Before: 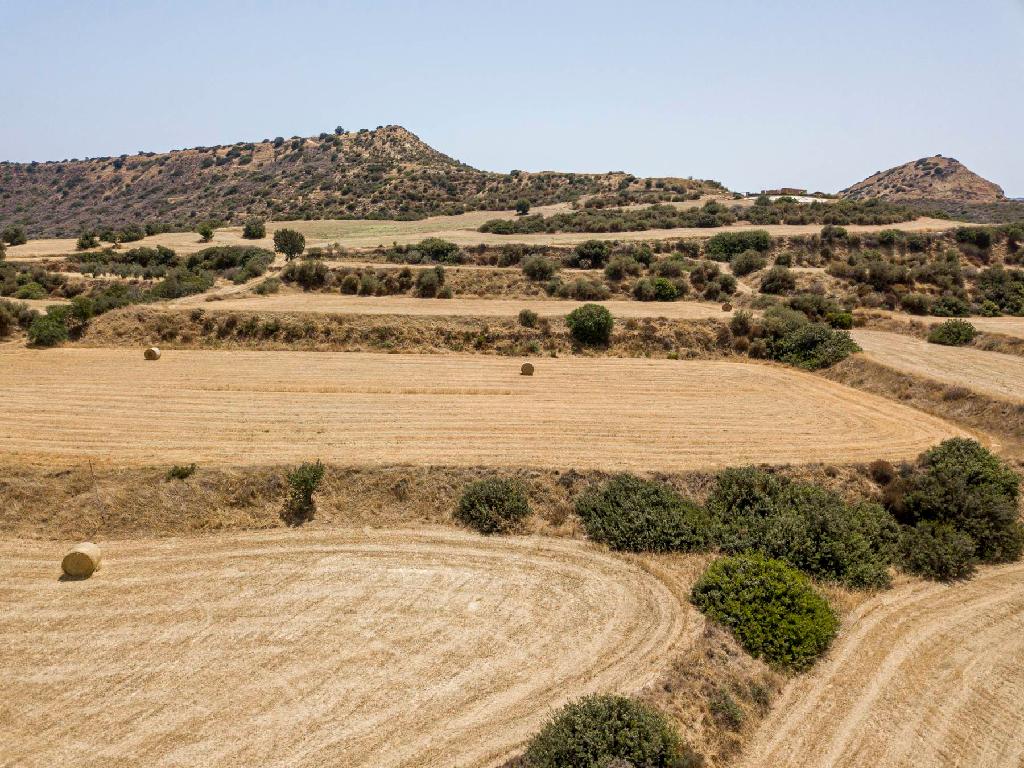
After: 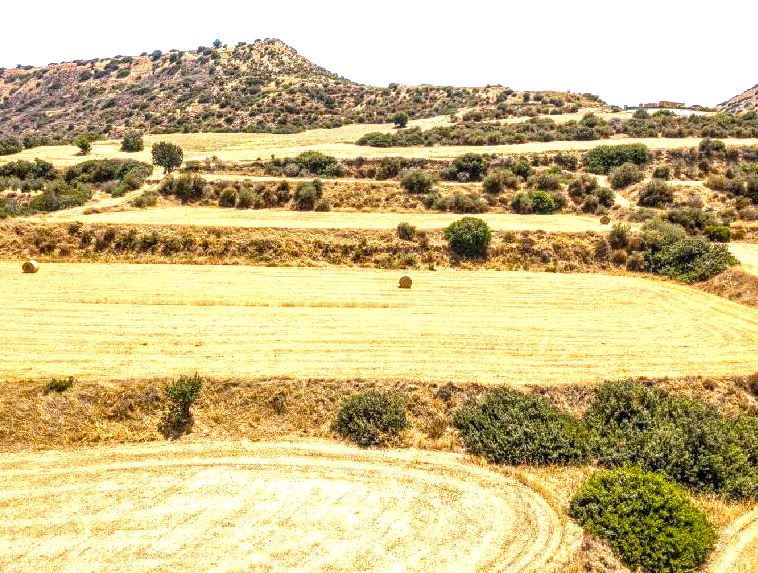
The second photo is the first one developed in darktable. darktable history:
exposure: black level correction -0.002, exposure 1.108 EV, compensate highlight preservation false
crop and rotate: left 11.951%, top 11.42%, right 13.99%, bottom 13.846%
color balance rgb: perceptual saturation grading › global saturation 30.543%
local contrast: highlights 62%, detail 143%, midtone range 0.432
